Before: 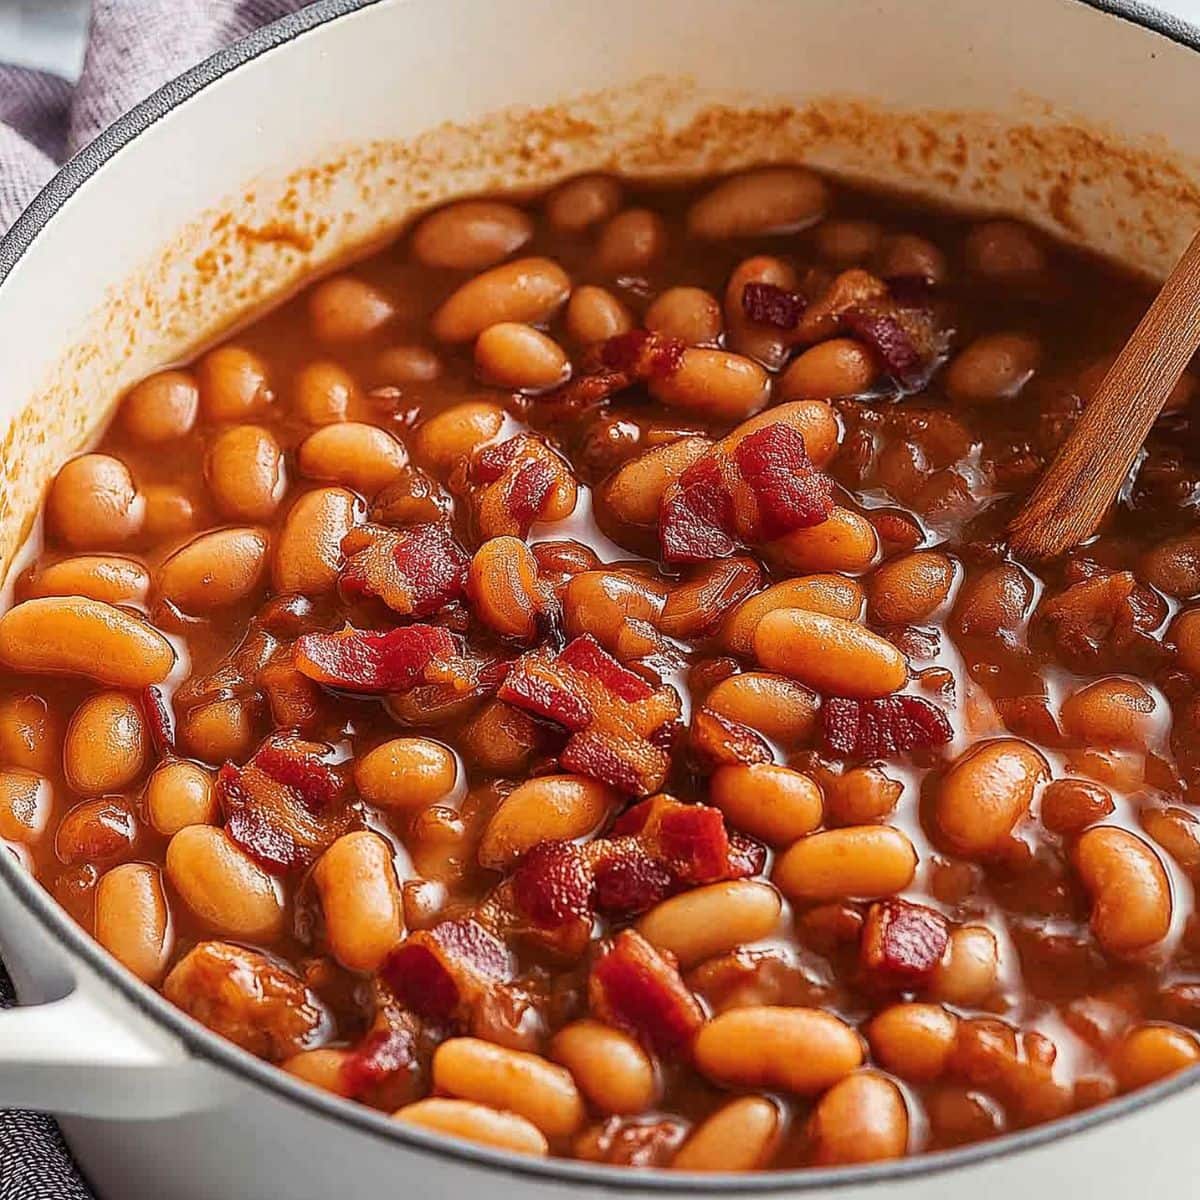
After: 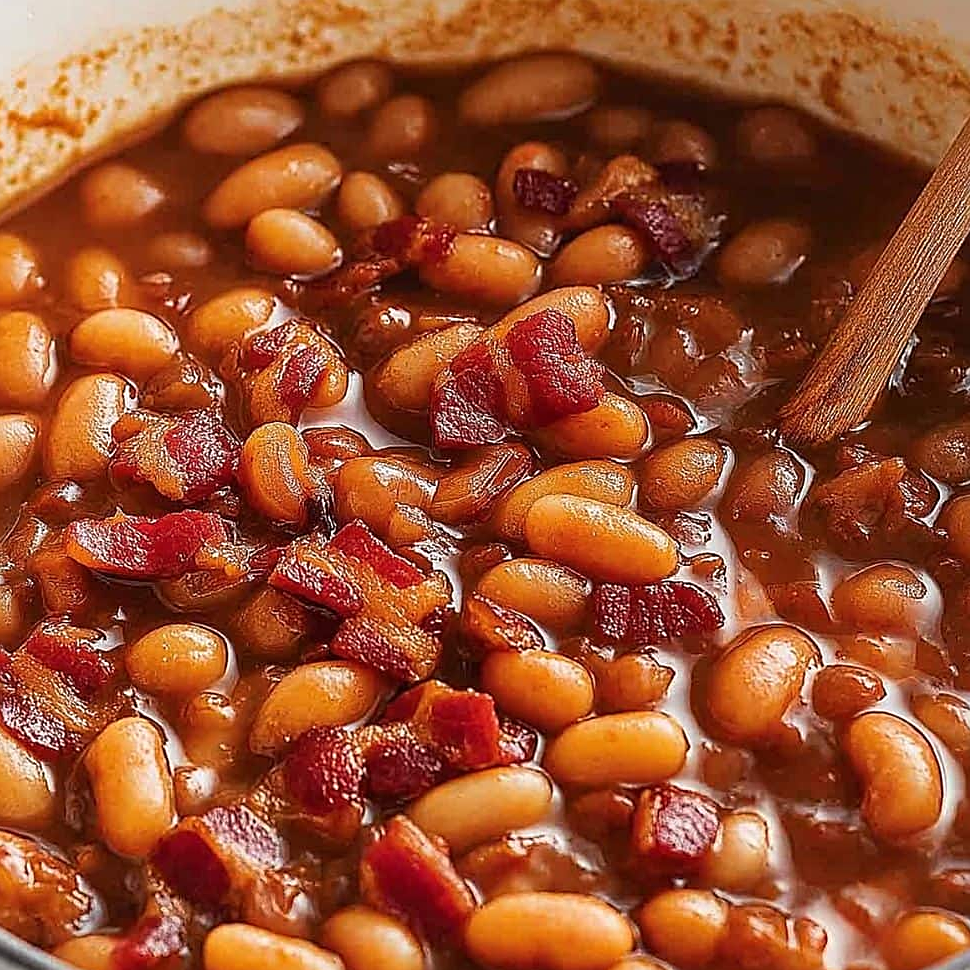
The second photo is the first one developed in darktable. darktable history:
crop: left 19.159%, top 9.58%, bottom 9.58%
sharpen: on, module defaults
tone equalizer: on, module defaults
